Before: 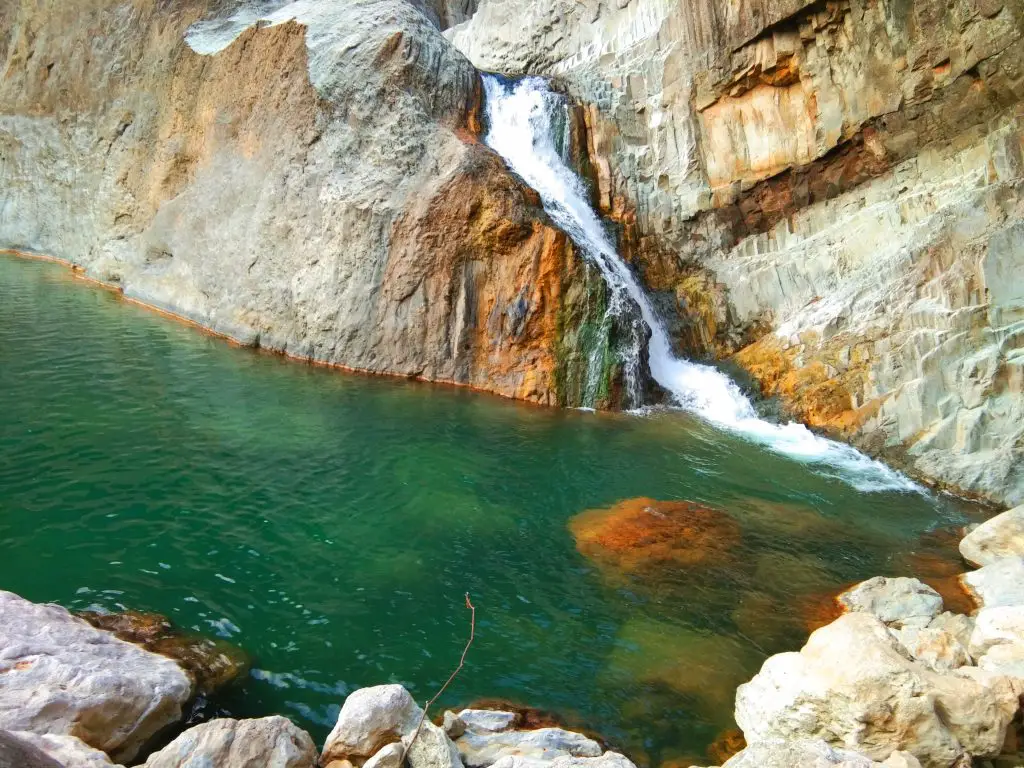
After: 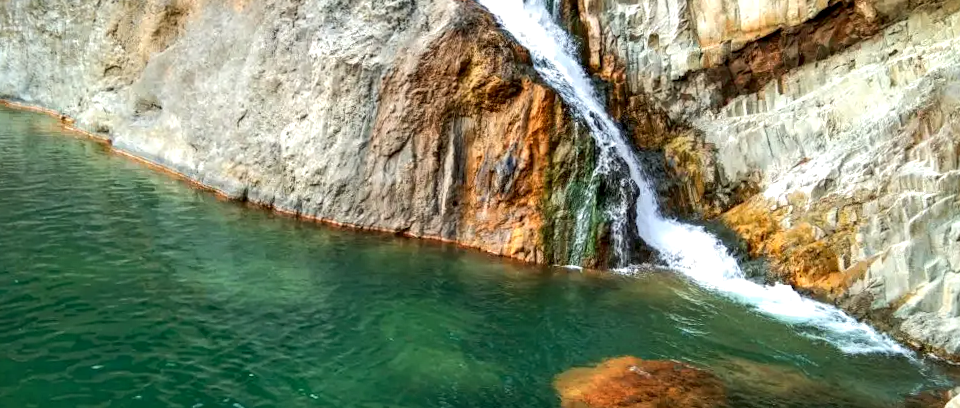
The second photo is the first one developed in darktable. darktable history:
rotate and perspective: rotation 0.8°, automatic cropping off
crop: left 1.744%, top 19.225%, right 5.069%, bottom 28.357%
local contrast: highlights 60%, shadows 60%, detail 160%
